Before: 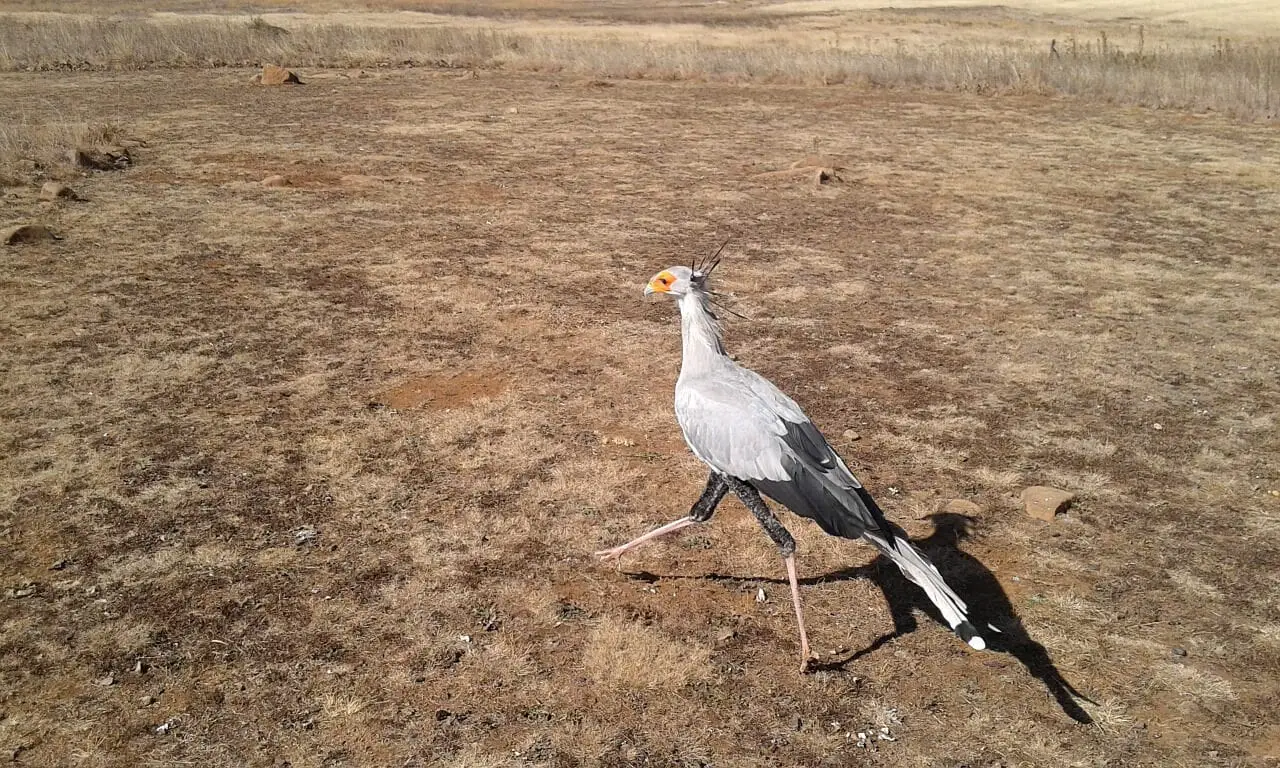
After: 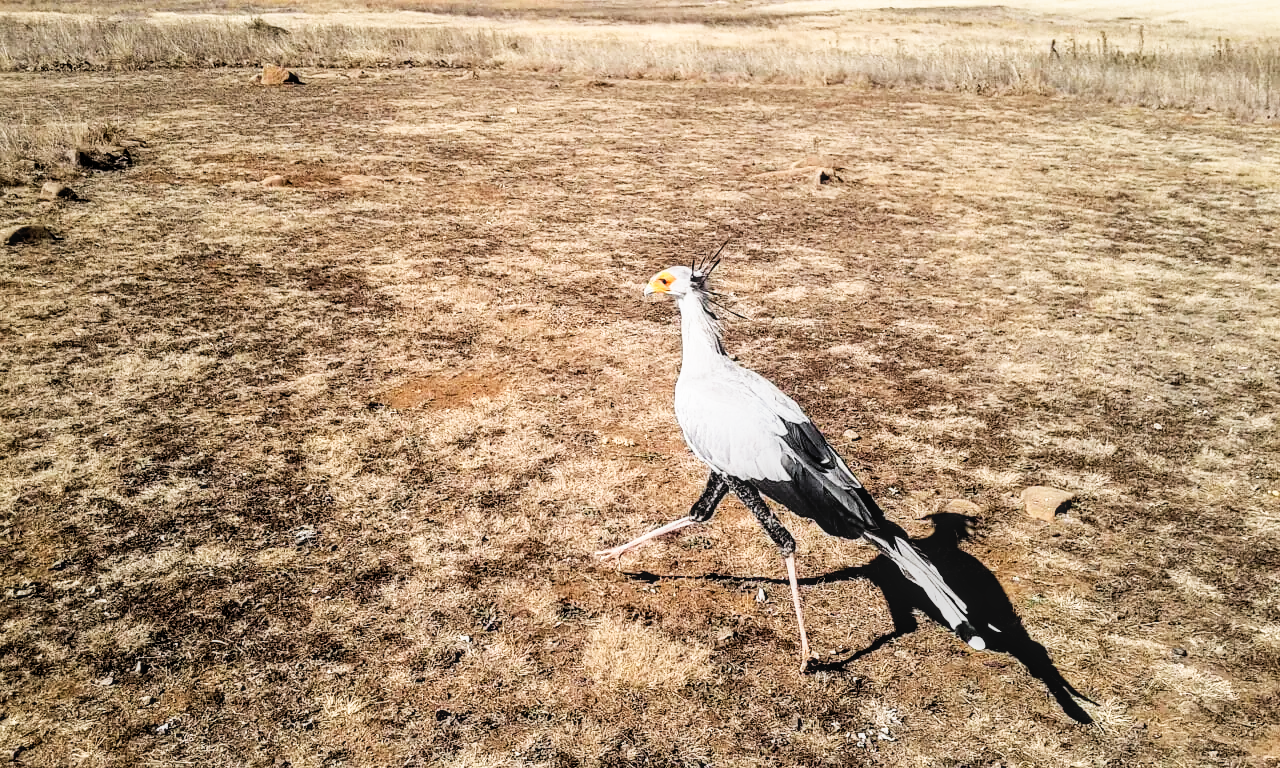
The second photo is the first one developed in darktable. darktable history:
filmic rgb: black relative exposure -4.06 EV, white relative exposure 2.99 EV, hardness 2.98, contrast 1.388
local contrast: detail 130%
tone curve: curves: ch0 [(0, 0.039) (0.104, 0.094) (0.285, 0.301) (0.673, 0.796) (0.845, 0.932) (0.994, 0.971)]; ch1 [(0, 0) (0.356, 0.385) (0.424, 0.405) (0.498, 0.502) (0.586, 0.57) (0.657, 0.642) (1, 1)]; ch2 [(0, 0) (0.424, 0.438) (0.46, 0.453) (0.515, 0.505) (0.557, 0.57) (0.612, 0.583) (0.722, 0.67) (1, 1)], preserve colors none
